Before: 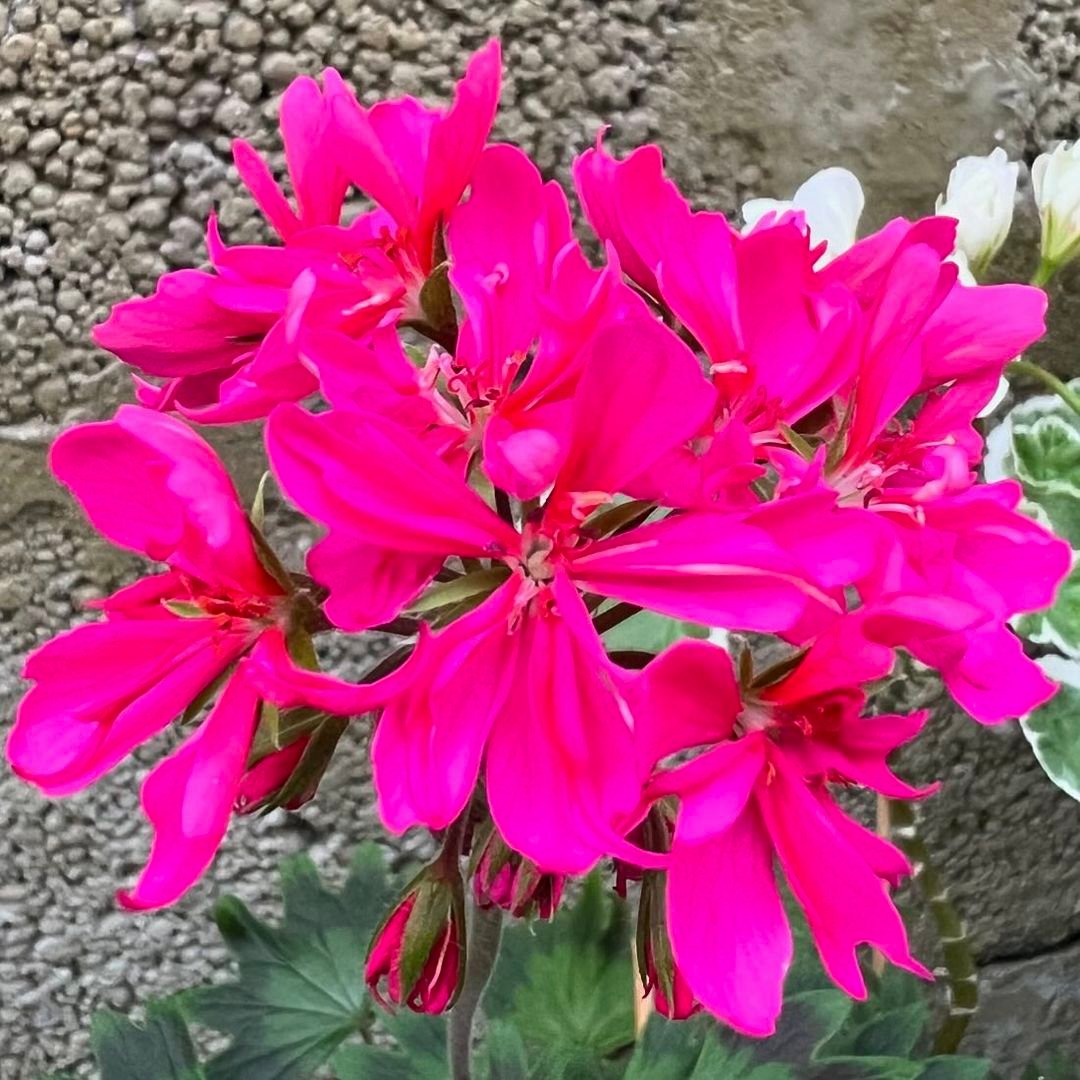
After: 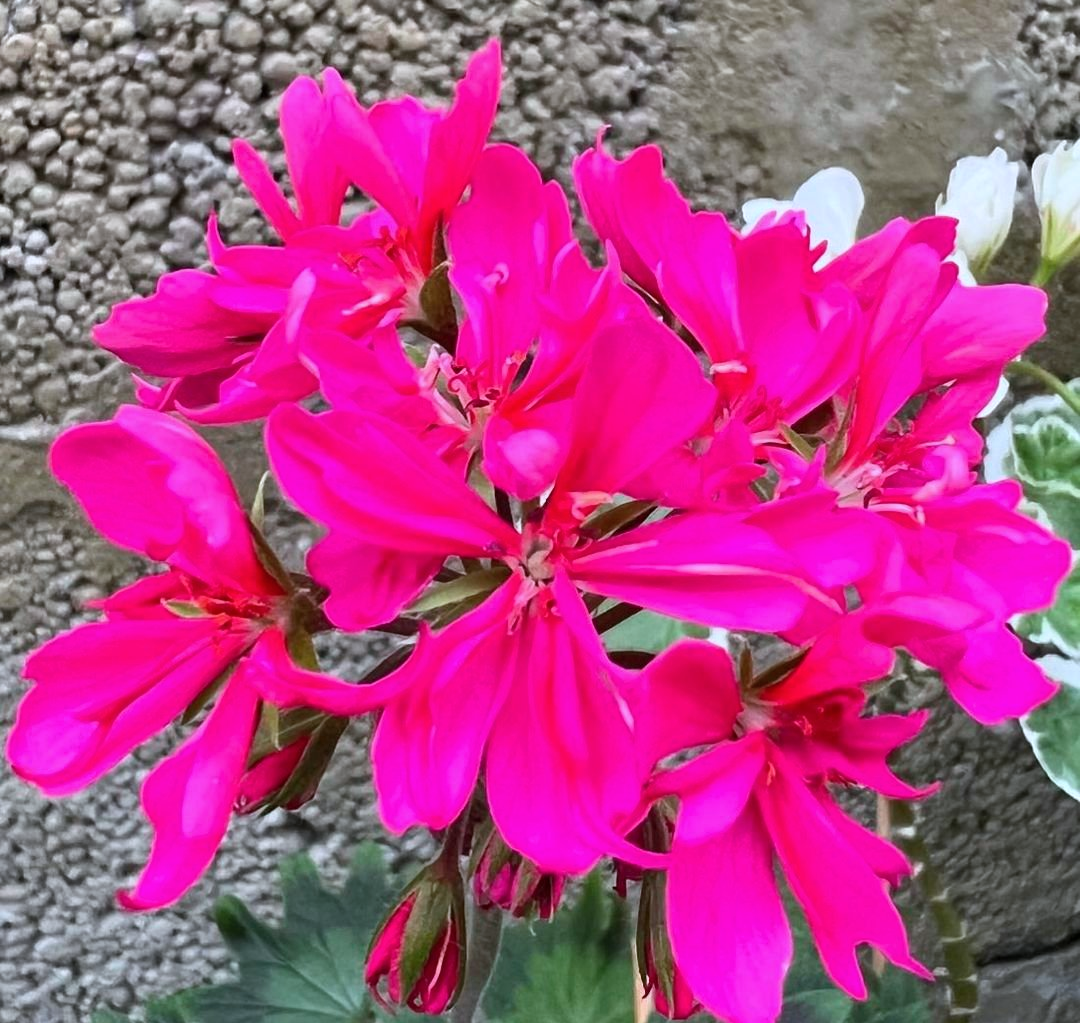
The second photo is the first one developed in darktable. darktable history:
crop and rotate: top 0.007%, bottom 5.246%
color correction: highlights a* -0.722, highlights b* -9.32
